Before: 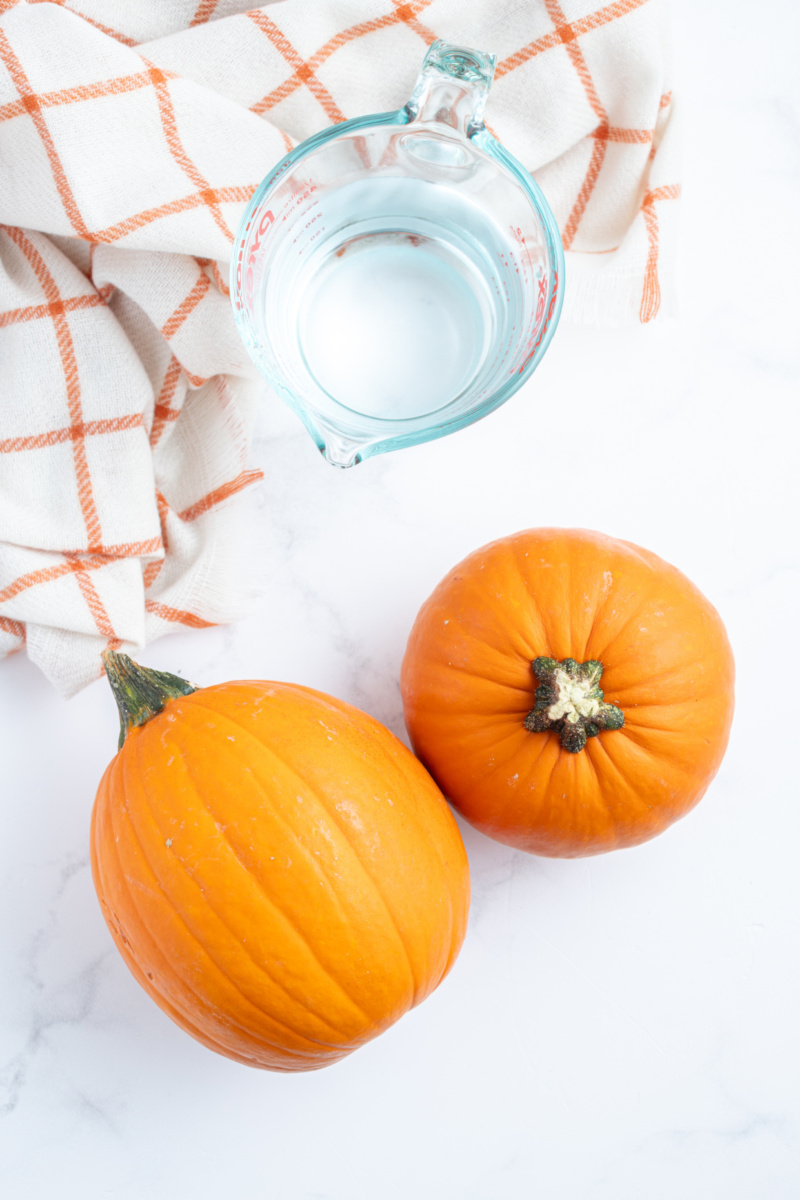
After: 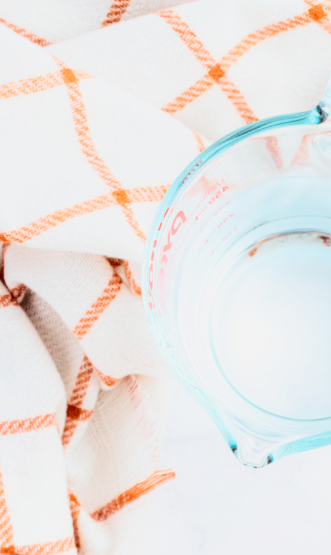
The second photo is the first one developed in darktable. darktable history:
local contrast: on, module defaults
tone curve: curves: ch0 [(0, 0) (0.003, 0.077) (0.011, 0.079) (0.025, 0.085) (0.044, 0.095) (0.069, 0.109) (0.1, 0.124) (0.136, 0.142) (0.177, 0.169) (0.224, 0.207) (0.277, 0.267) (0.335, 0.347) (0.399, 0.442) (0.468, 0.54) (0.543, 0.635) (0.623, 0.726) (0.709, 0.813) (0.801, 0.882) (0.898, 0.934) (1, 1)], color space Lab, independent channels, preserve colors none
color correction: highlights b* 0.054, saturation 0.799
crop and rotate: left 11.002%, top 0.06%, right 47.61%, bottom 53.675%
contrast brightness saturation: contrast 0.193, brightness -0.106, saturation 0.215
levels: levels [0, 0.498, 1]
color balance rgb: linear chroma grading › global chroma 15.334%, perceptual saturation grading › global saturation 7.854%, perceptual saturation grading › shadows 4.468%, global vibrance 14.666%
filmic rgb: black relative exposure -5.05 EV, white relative exposure 3.99 EV, hardness 2.89, contrast 1.299, highlights saturation mix -9.01%
